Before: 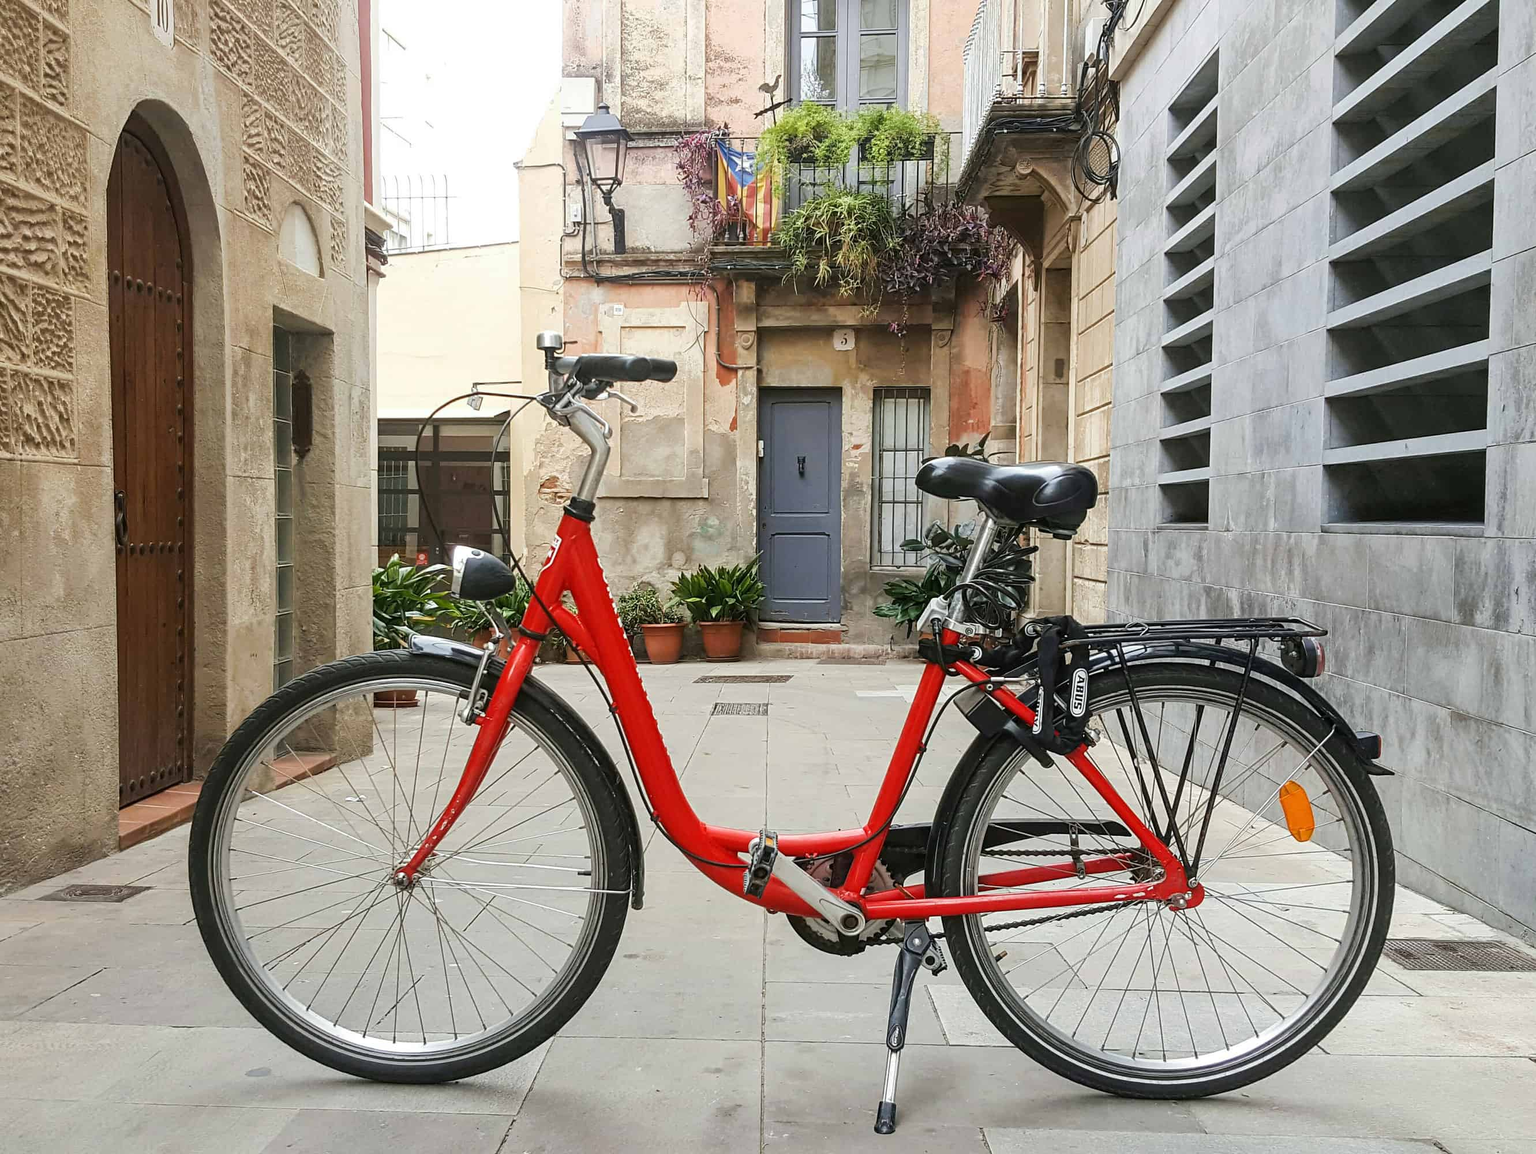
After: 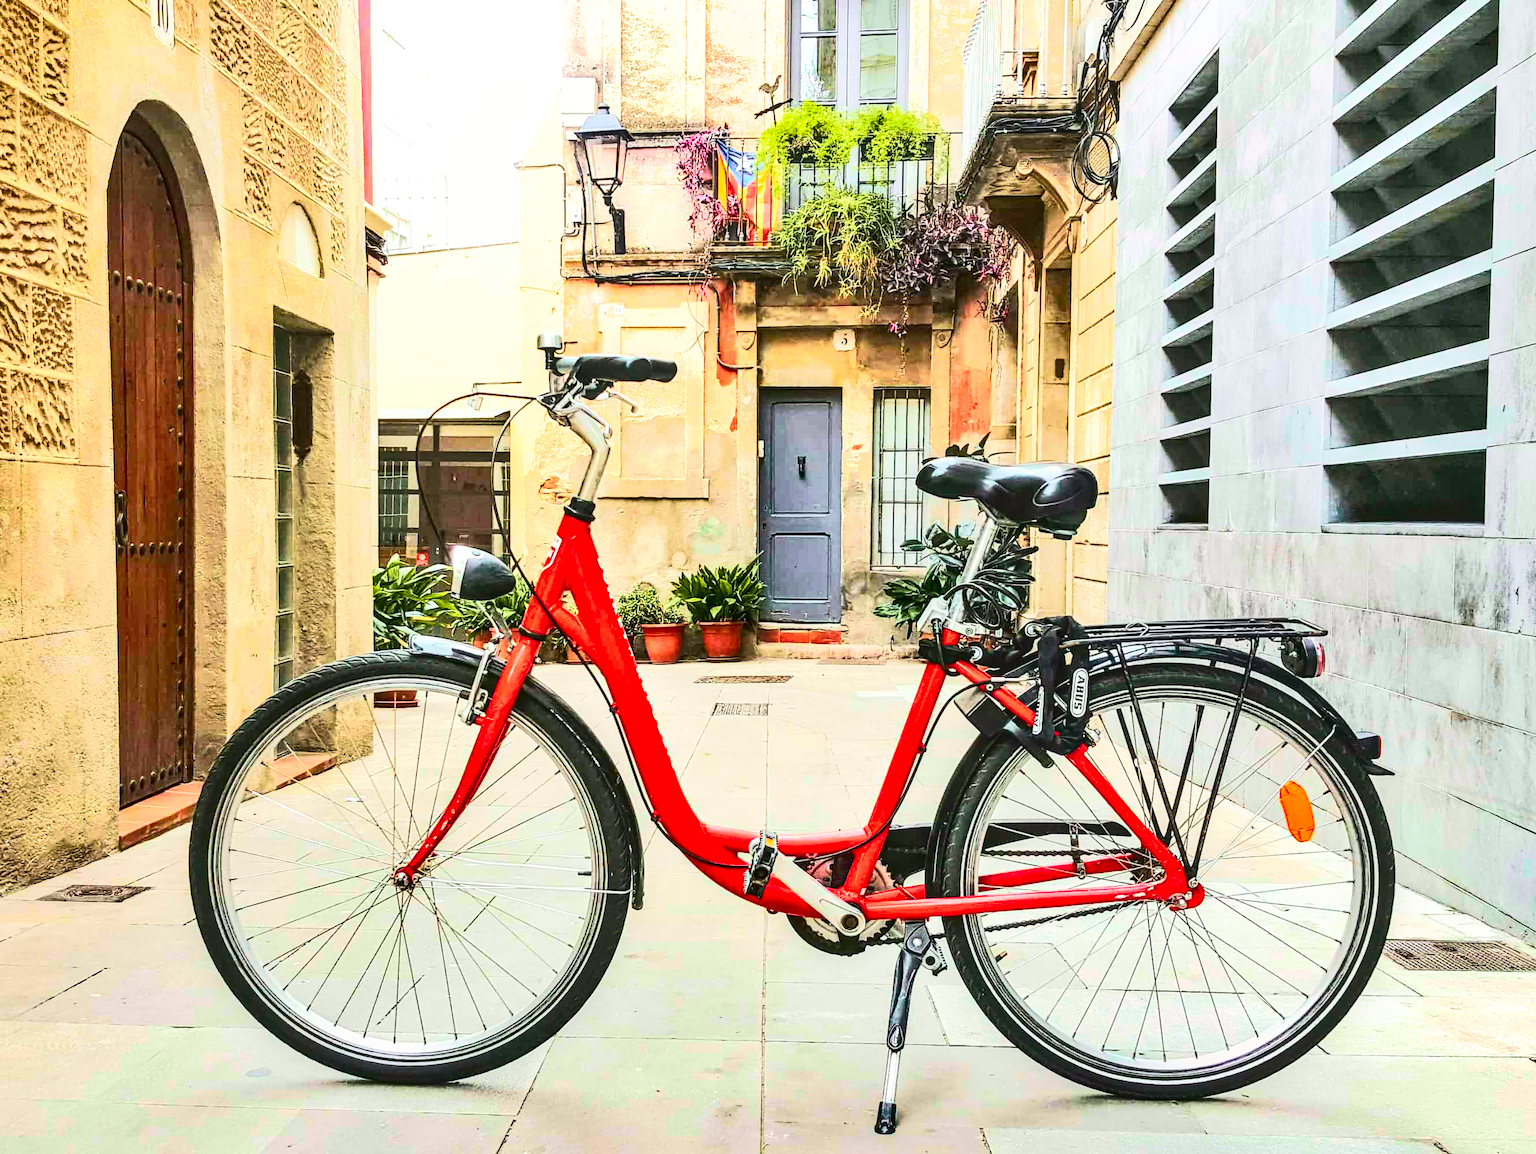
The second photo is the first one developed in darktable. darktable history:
exposure: black level correction 0, exposure 1 EV, compensate highlight preservation false
contrast brightness saturation: contrast 0.285
tone equalizer: edges refinement/feathering 500, mask exposure compensation -1.57 EV, preserve details no
local contrast: on, module defaults
velvia: strength 22.4%
tone curve: curves: ch0 [(0, 0.005) (0.103, 0.097) (0.18, 0.22) (0.378, 0.482) (0.504, 0.631) (0.663, 0.801) (0.834, 0.914) (1, 0.971)]; ch1 [(0, 0) (0.172, 0.123) (0.324, 0.253) (0.396, 0.388) (0.478, 0.461) (0.499, 0.498) (0.522, 0.528) (0.604, 0.692) (0.704, 0.818) (1, 1)]; ch2 [(0, 0) (0.411, 0.424) (0.496, 0.5) (0.515, 0.519) (0.555, 0.585) (0.628, 0.703) (1, 1)], color space Lab, independent channels, preserve colors none
shadows and highlights: shadows 60.99, highlights -60.4, soften with gaussian
